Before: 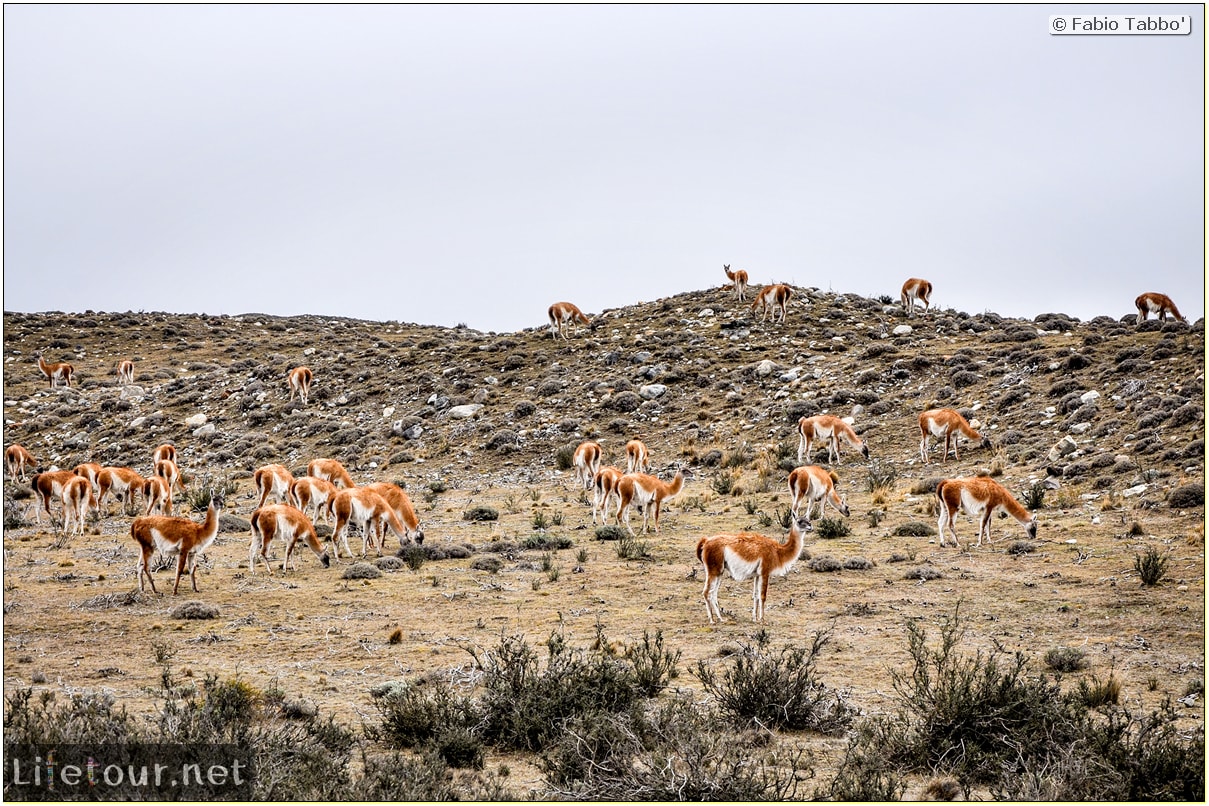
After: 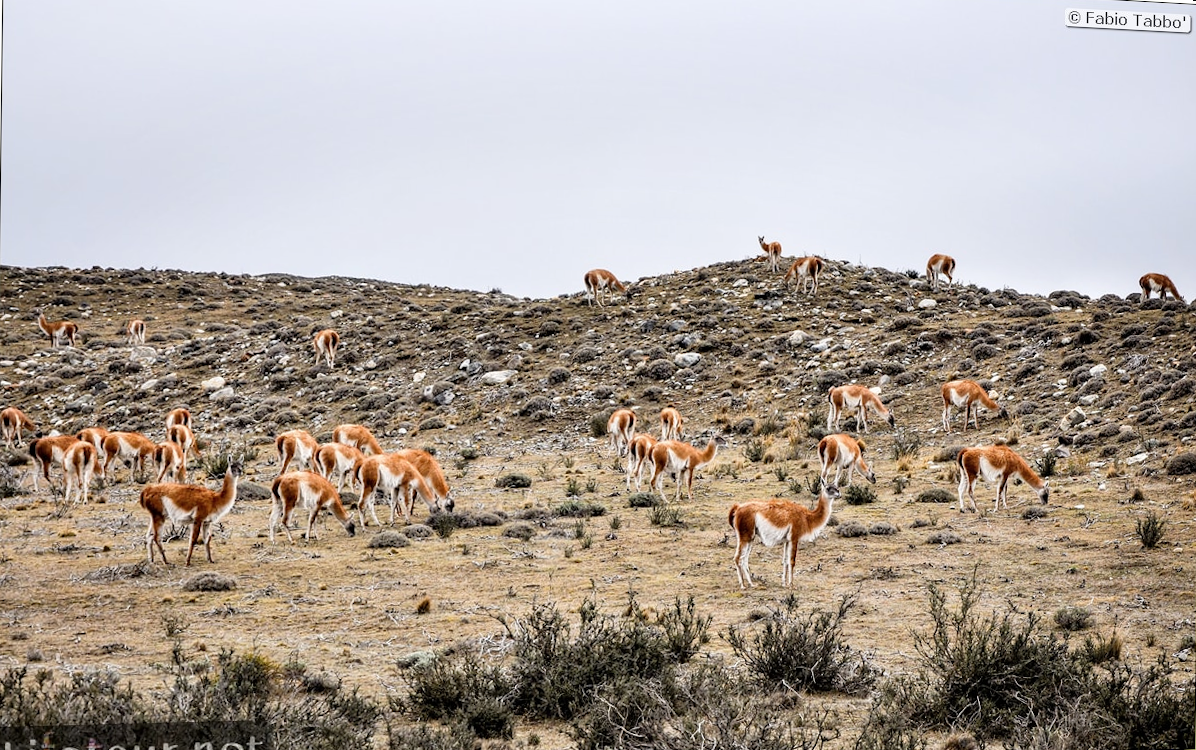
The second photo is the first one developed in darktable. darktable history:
rotate and perspective: rotation 0.679°, lens shift (horizontal) 0.136, crop left 0.009, crop right 0.991, crop top 0.078, crop bottom 0.95
contrast brightness saturation: saturation -0.05
